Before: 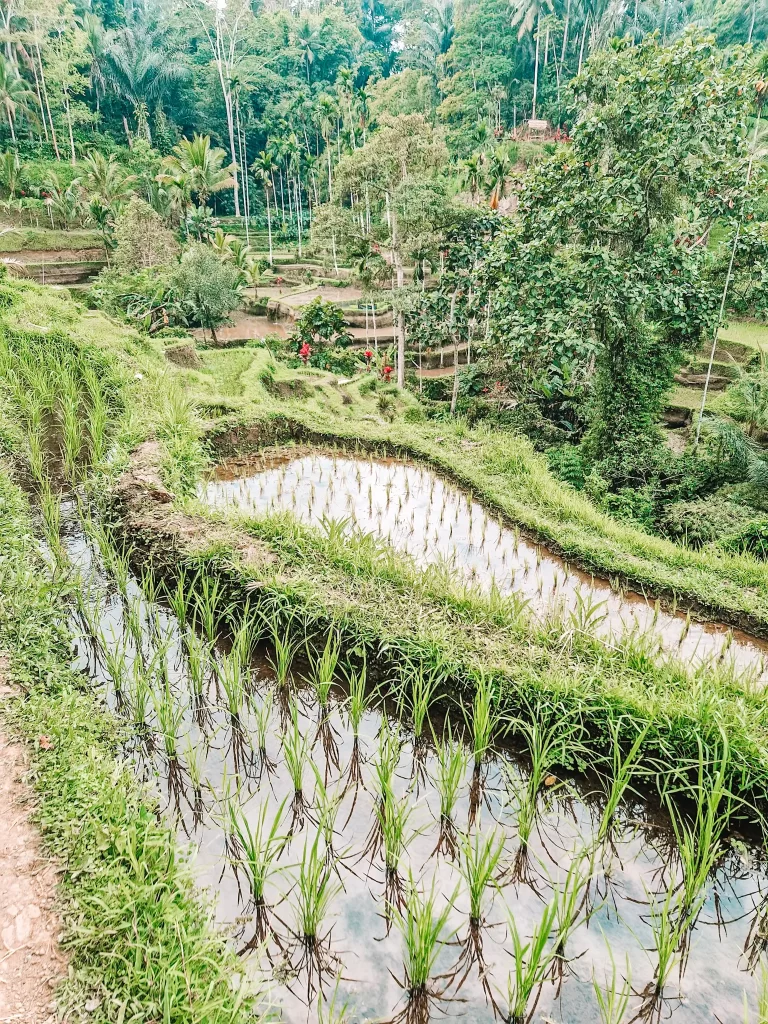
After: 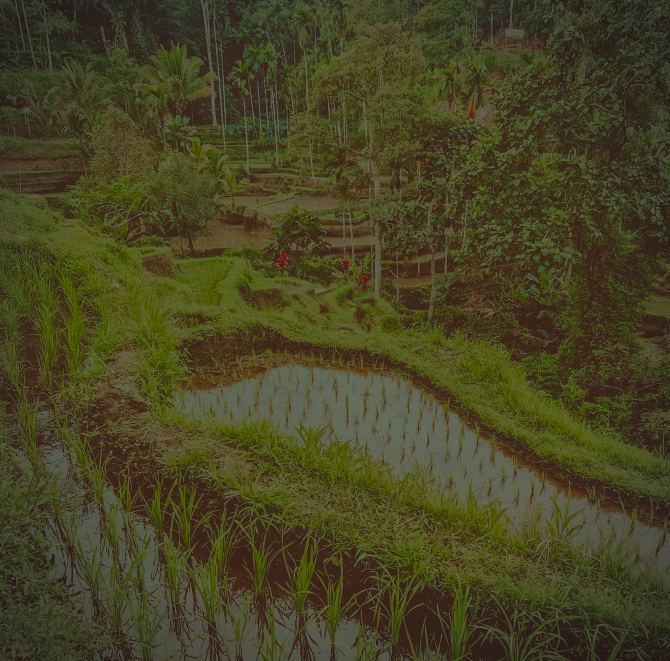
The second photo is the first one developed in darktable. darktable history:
color correction: saturation 1.8
crop: left 3.015%, top 8.969%, right 9.647%, bottom 26.457%
rgb curve: curves: ch0 [(0, 0.186) (0.314, 0.284) (0.775, 0.708) (1, 1)], compensate middle gray true, preserve colors none
rgb levels: mode RGB, independent channels, levels [[0, 0.5, 1], [0, 0.521, 1], [0, 0.536, 1]]
exposure: black level correction -0.001, exposure 0.08 EV, compensate highlight preservation false
color balance: mode lift, gamma, gain (sRGB), lift [0.997, 0.979, 1.021, 1.011], gamma [1, 1.084, 0.916, 0.998], gain [1, 0.87, 1.13, 1.101], contrast 4.55%, contrast fulcrum 38.24%, output saturation 104.09%
vignetting: automatic ratio true
color balance rgb: perceptual brilliance grading › global brilliance -48.39%
